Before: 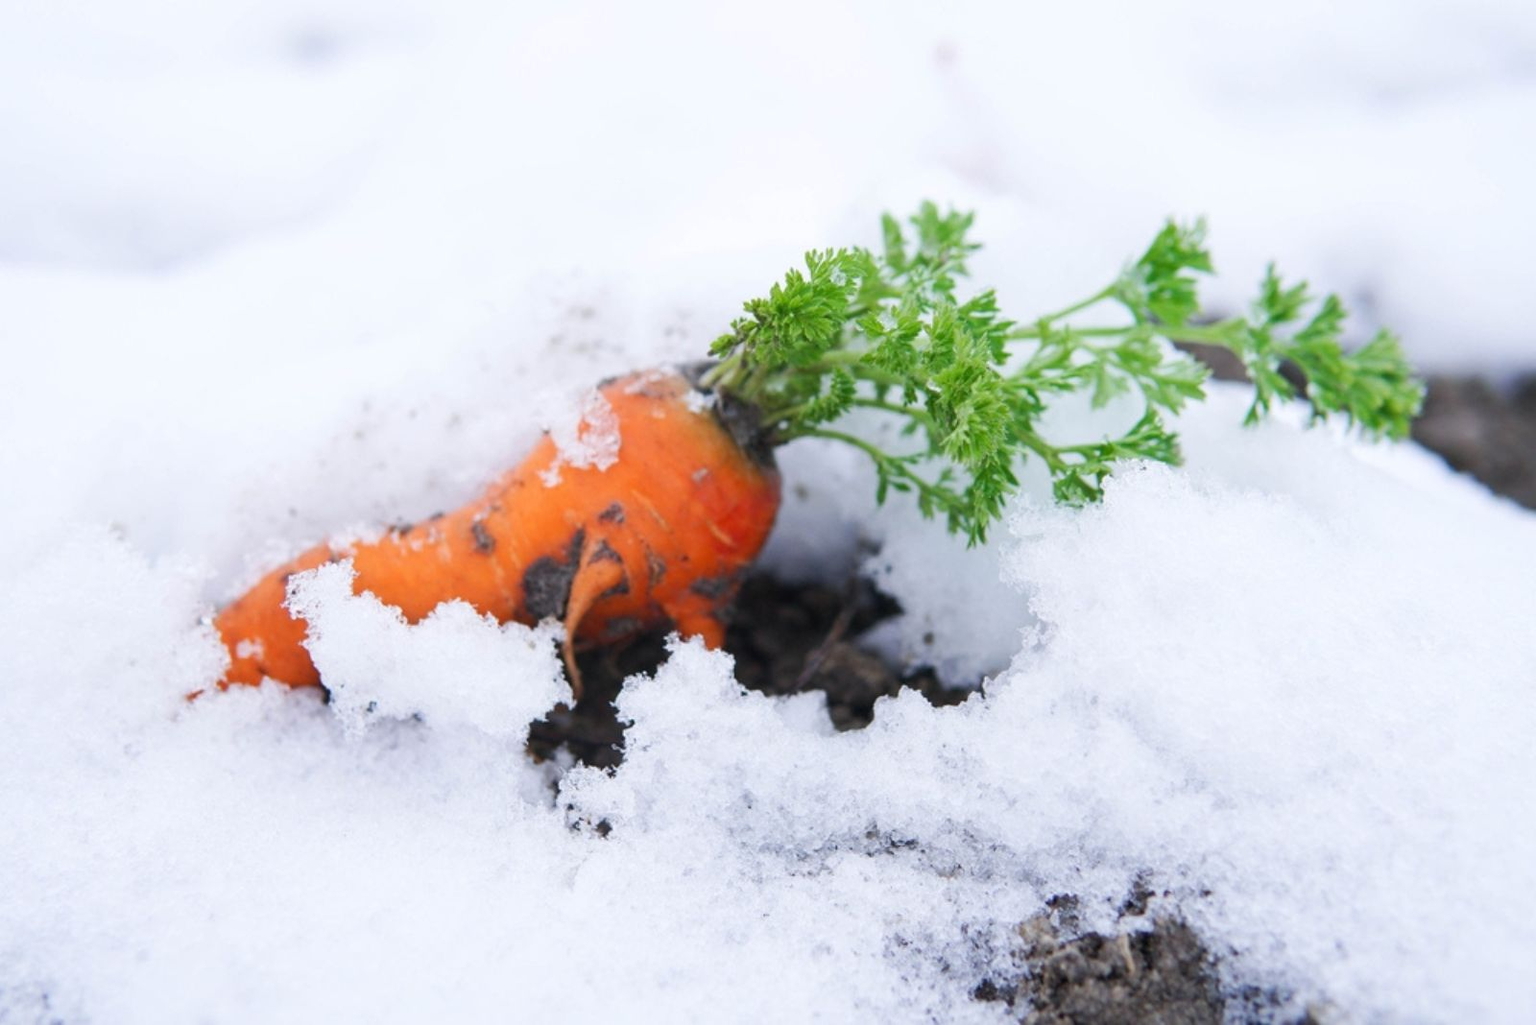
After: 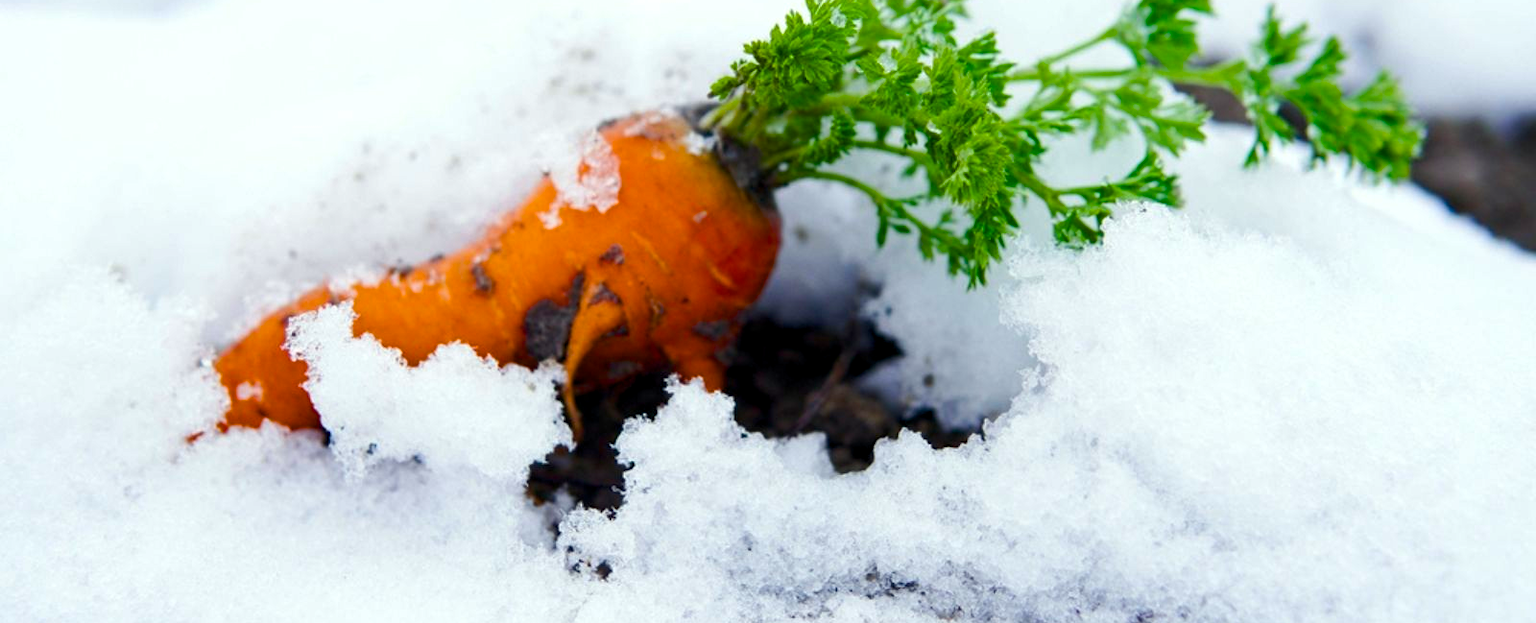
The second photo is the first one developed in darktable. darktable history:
exposure: black level correction 0.009, exposure -0.621 EV, compensate highlight preservation false
crop and rotate: top 25.203%, bottom 13.965%
color correction: highlights a* -4.48, highlights b* 6.33
color balance rgb: linear chroma grading › global chroma 20.632%, perceptual saturation grading › global saturation 20%, perceptual saturation grading › highlights -14.078%, perceptual saturation grading › shadows 49.386%, perceptual brilliance grading › global brilliance -5.468%, perceptual brilliance grading › highlights 24.917%, perceptual brilliance grading › mid-tones 7.039%, perceptual brilliance grading › shadows -5.065%, contrast 4.845%
